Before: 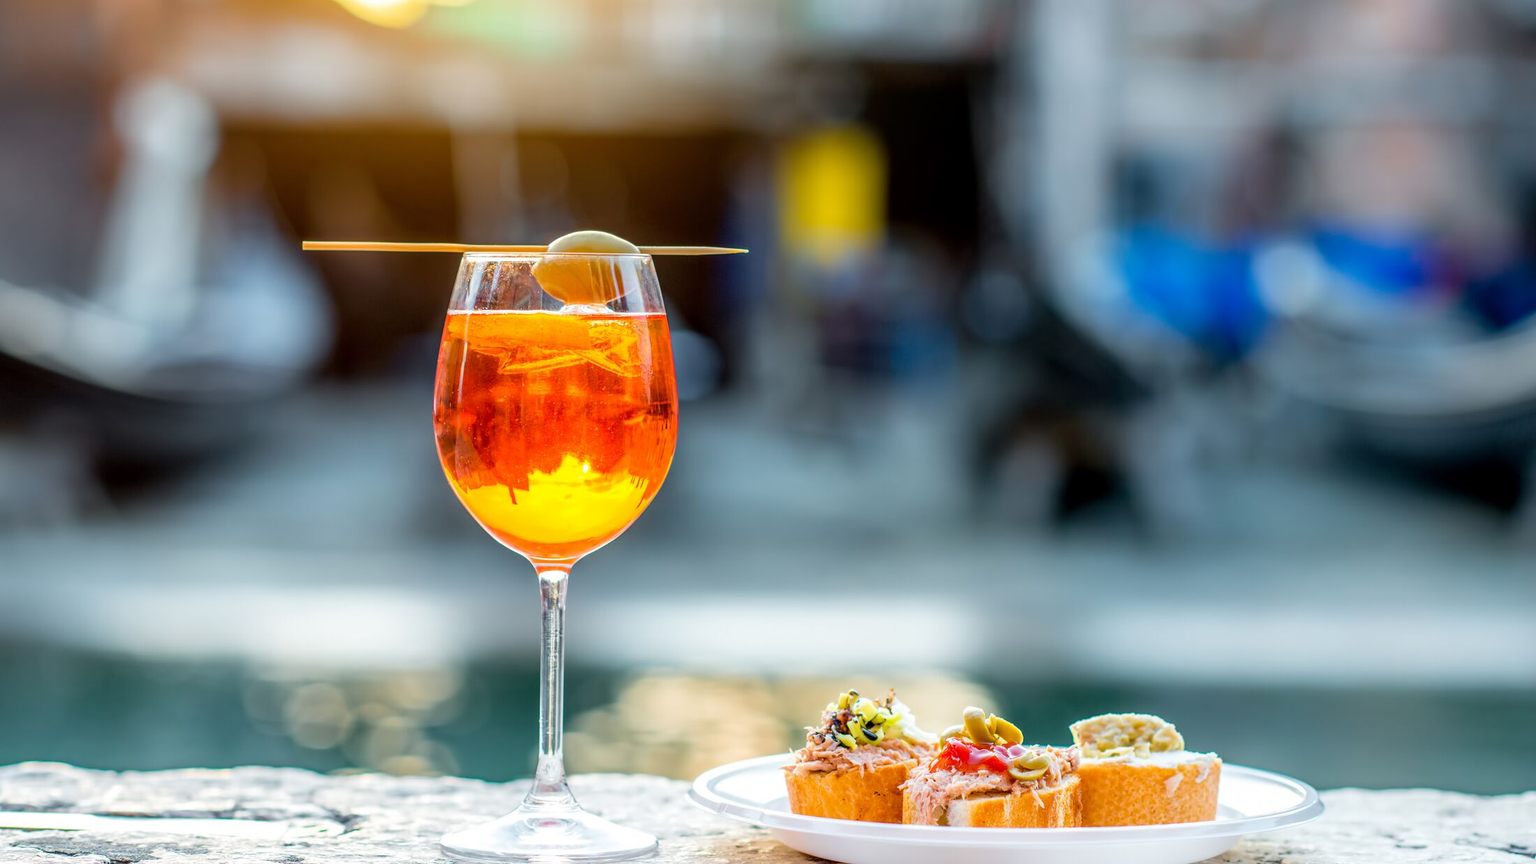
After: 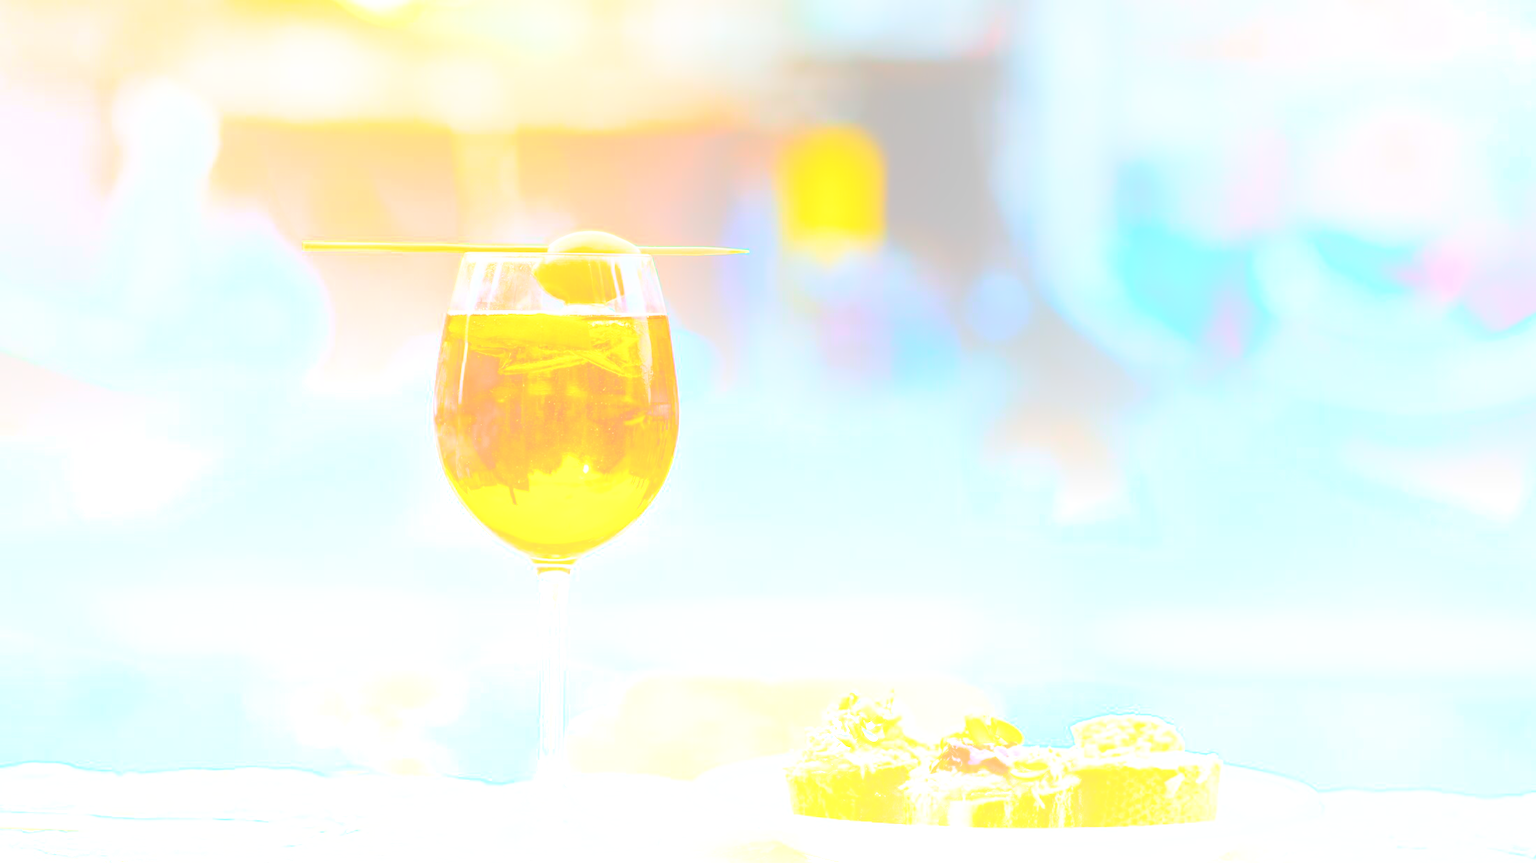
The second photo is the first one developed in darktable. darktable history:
bloom: size 70%, threshold 25%, strength 70%
crop: top 0.05%, bottom 0.098%
base curve: curves: ch0 [(0, 0) (0.028, 0.03) (0.121, 0.232) (0.46, 0.748) (0.859, 0.968) (1, 1)], preserve colors none
